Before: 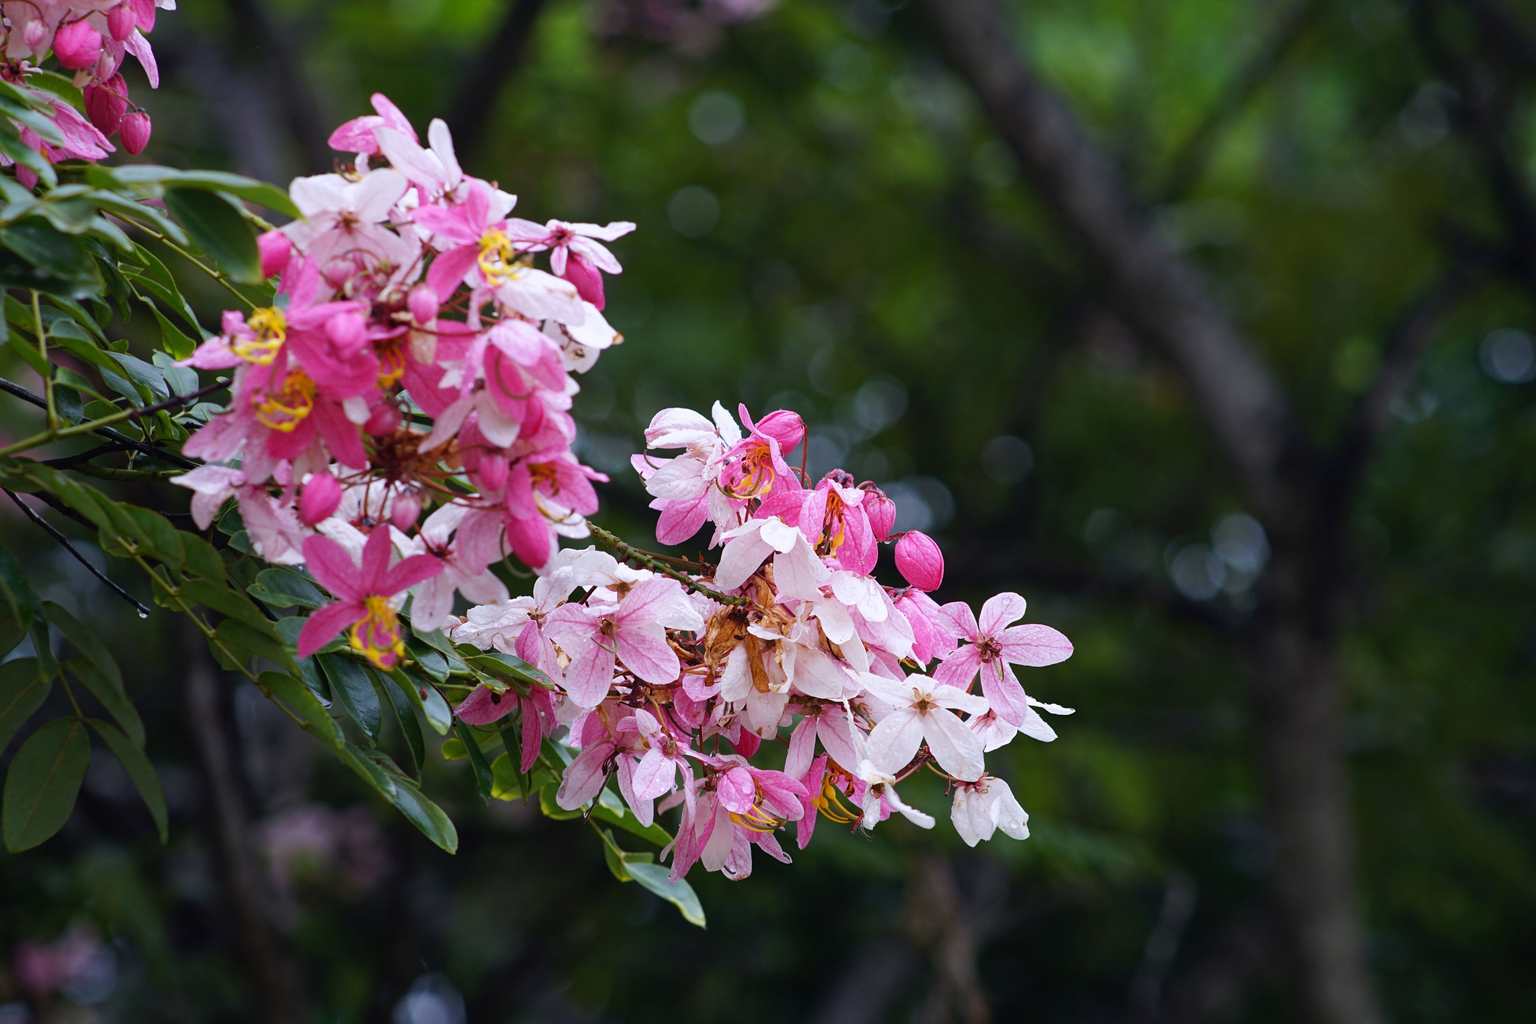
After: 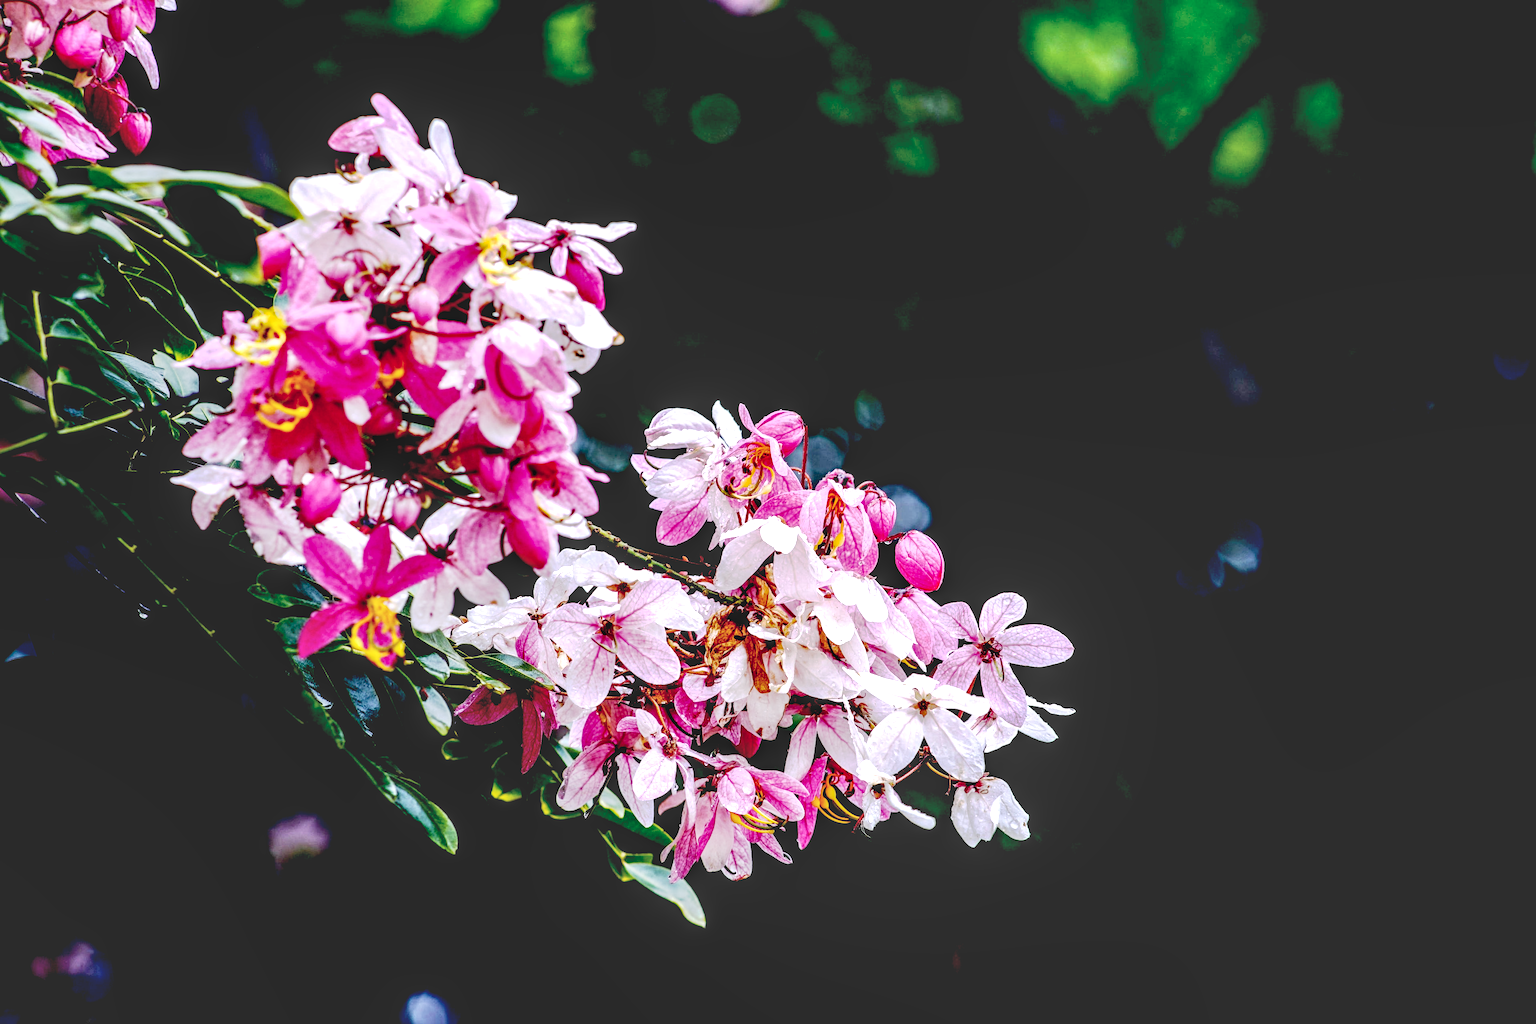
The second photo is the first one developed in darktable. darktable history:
base curve: curves: ch0 [(0.065, 0.026) (0.236, 0.358) (0.53, 0.546) (0.777, 0.841) (0.924, 0.992)], preserve colors none
local contrast: highlights 17%, detail 188%
